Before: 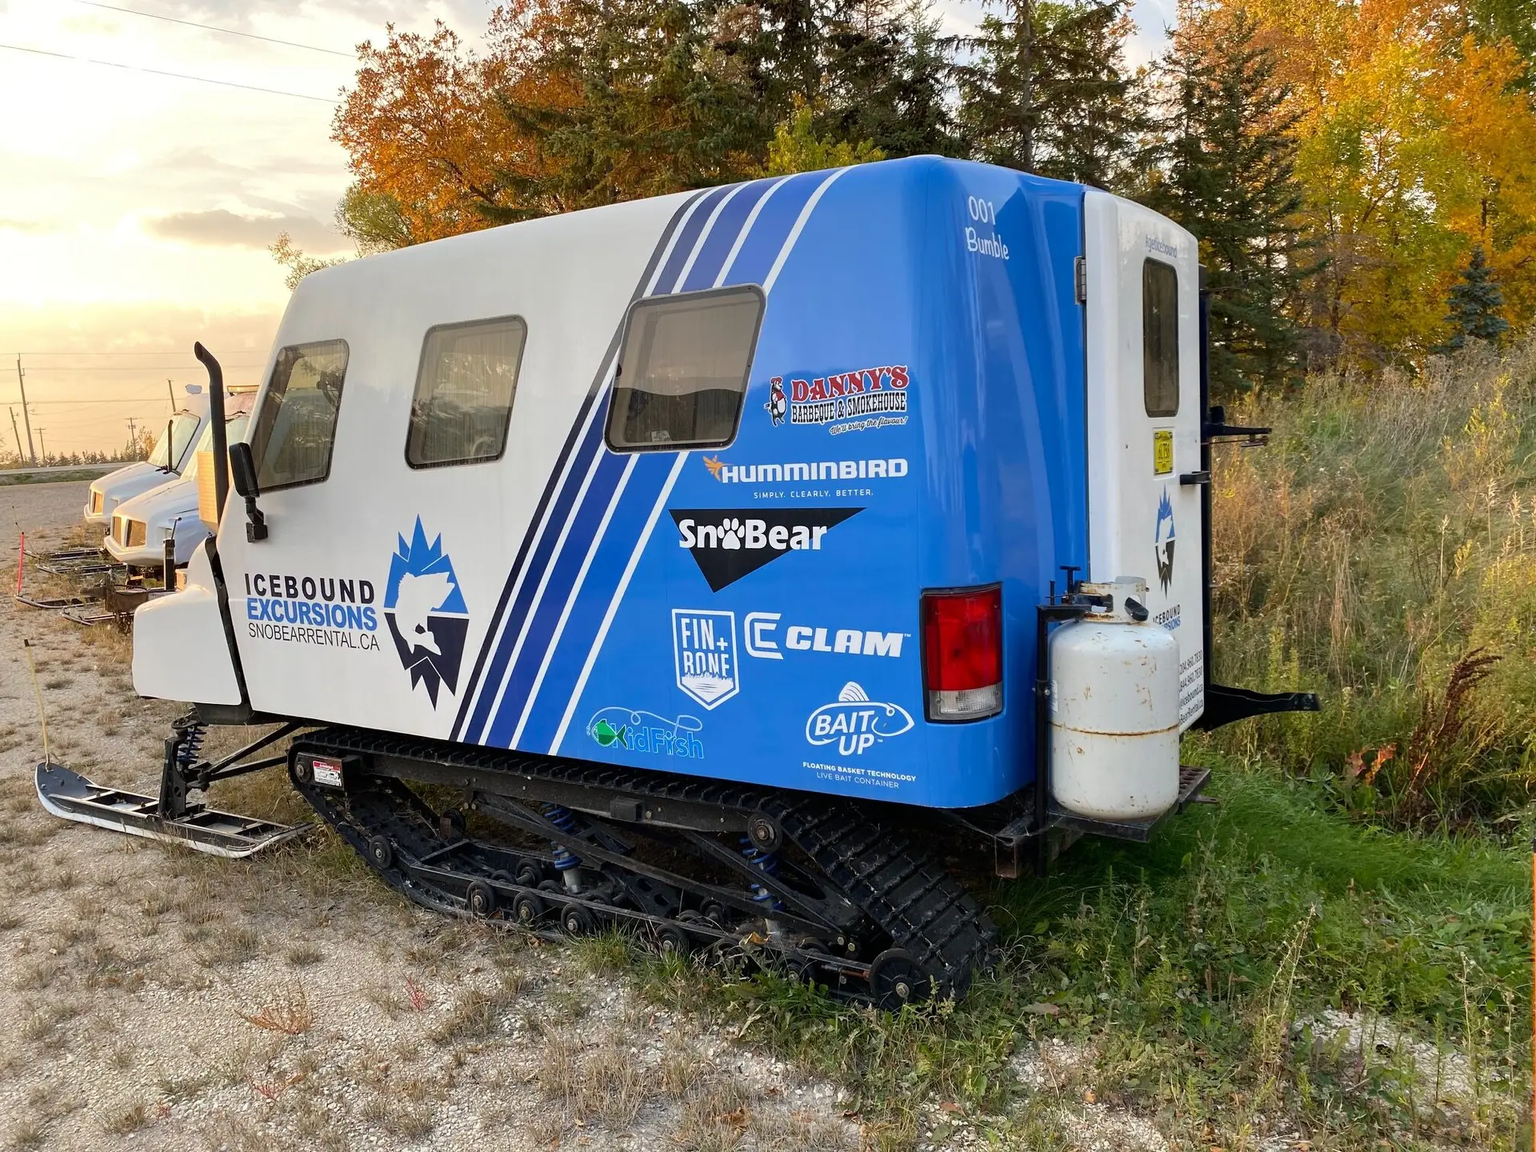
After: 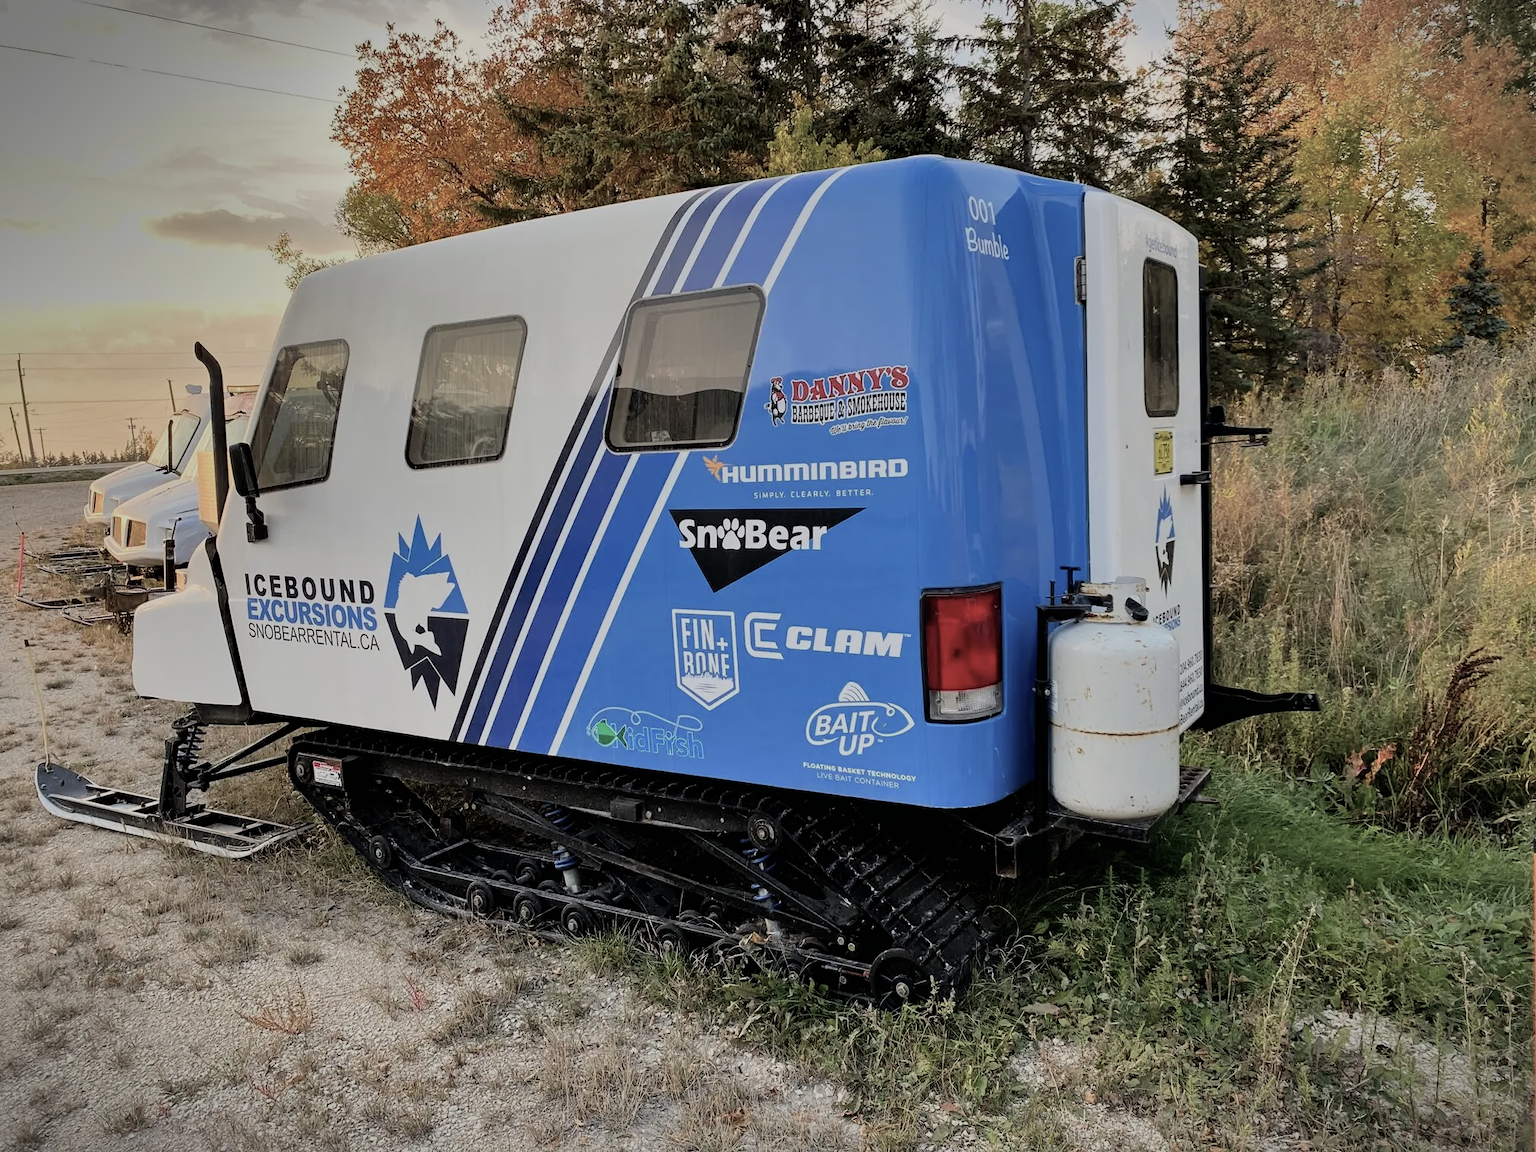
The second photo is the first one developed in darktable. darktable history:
filmic rgb: black relative exposure -7.15 EV, white relative exposure 5.36 EV, hardness 3.02, color science v6 (2022)
contrast equalizer: octaves 7, y [[0.5, 0.502, 0.506, 0.511, 0.52, 0.537], [0.5 ×6], [0.505, 0.509, 0.518, 0.534, 0.553, 0.561], [0 ×6], [0 ×6]]
shadows and highlights: radius 108.52, shadows 40.68, highlights -72.88, low approximation 0.01, soften with gaussian
vignetting: fall-off start 100%, brightness -0.406, saturation -0.3, width/height ratio 1.324, dithering 8-bit output, unbound false
color balance: input saturation 100.43%, contrast fulcrum 14.22%, output saturation 70.41%
